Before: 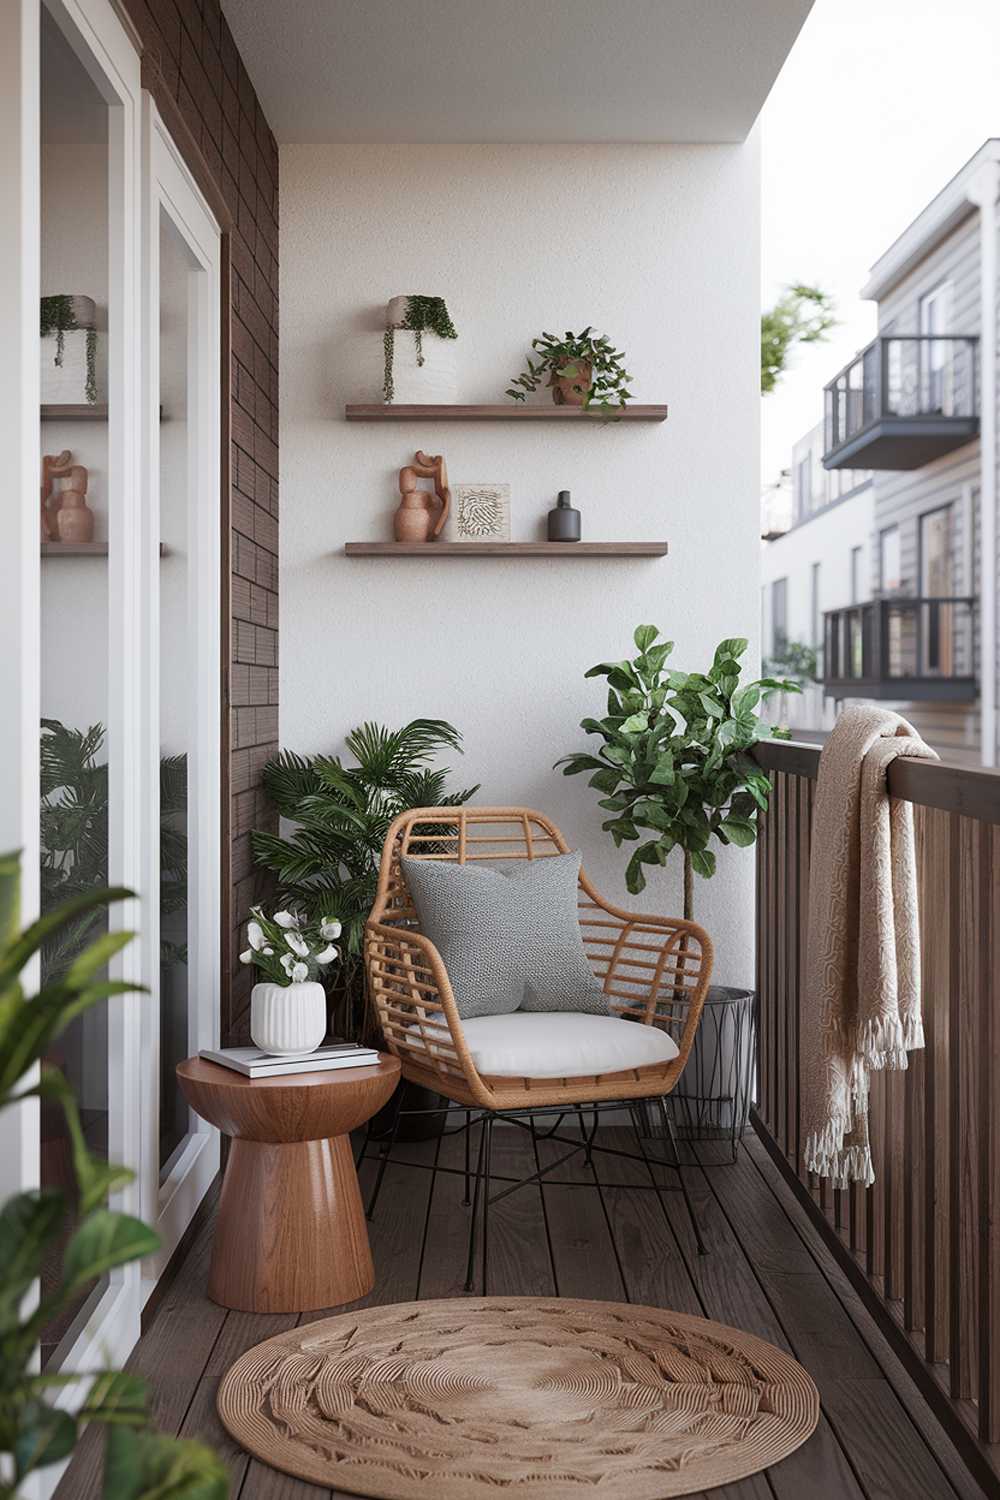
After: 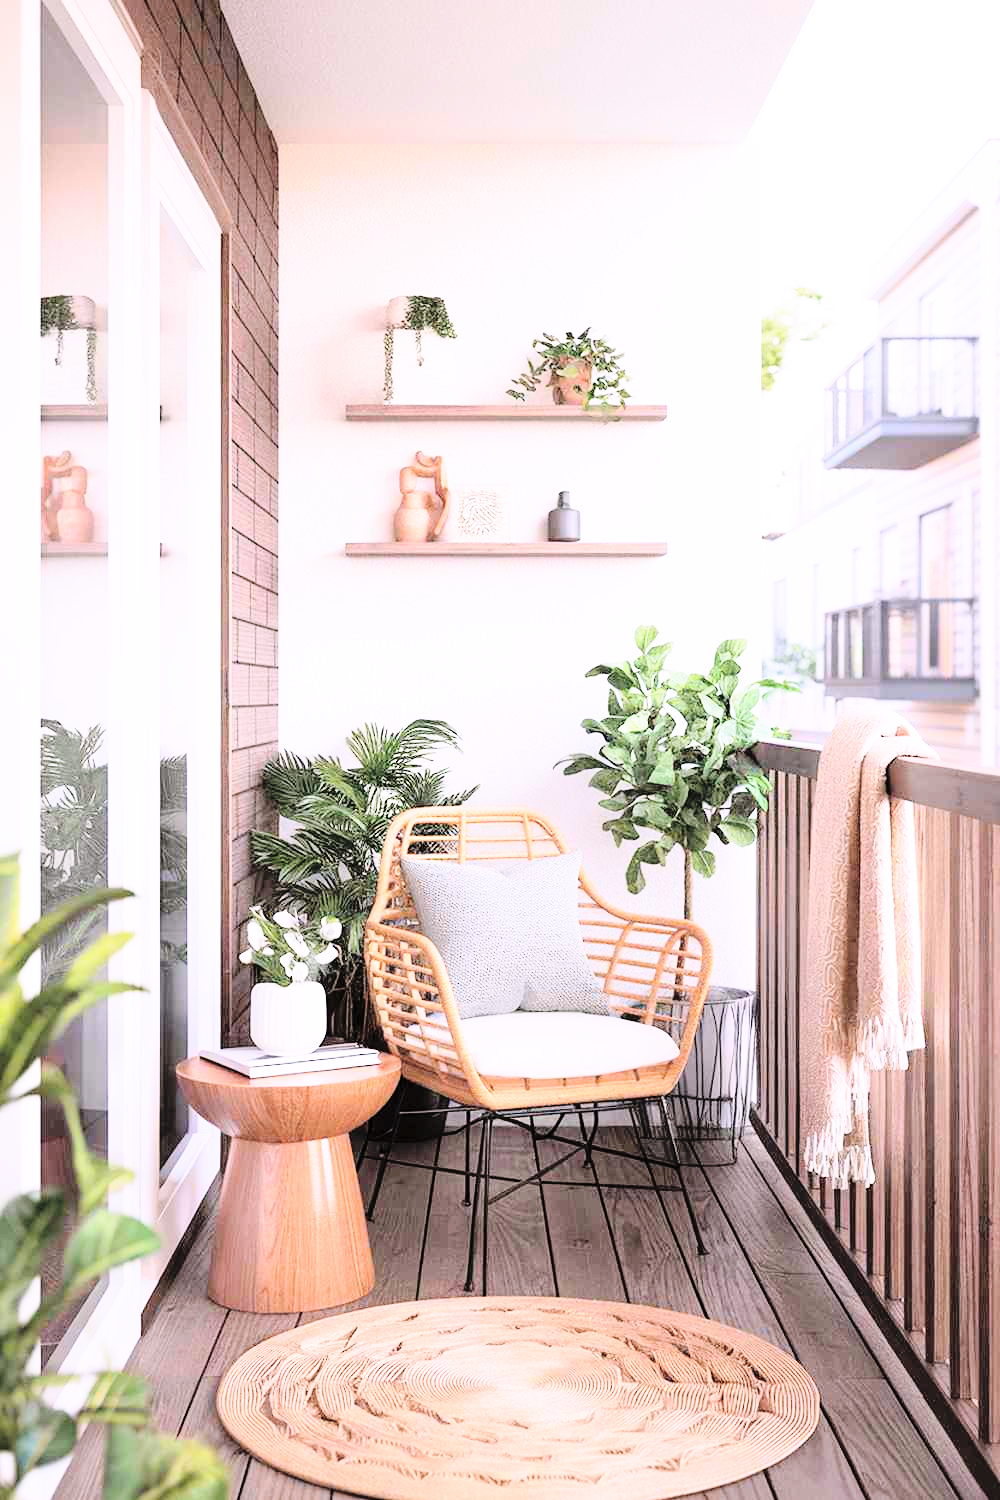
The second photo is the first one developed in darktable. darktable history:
tone curve: curves: ch0 [(0, 0) (0.169, 0.367) (0.635, 0.859) (1, 1)], color space Lab, independent channels, preserve colors none
base curve: curves: ch0 [(0, 0) (0.012, 0.01) (0.073, 0.168) (0.31, 0.711) (0.645, 0.957) (1, 1)], preserve colors none
white balance: red 1.05, blue 1.072
